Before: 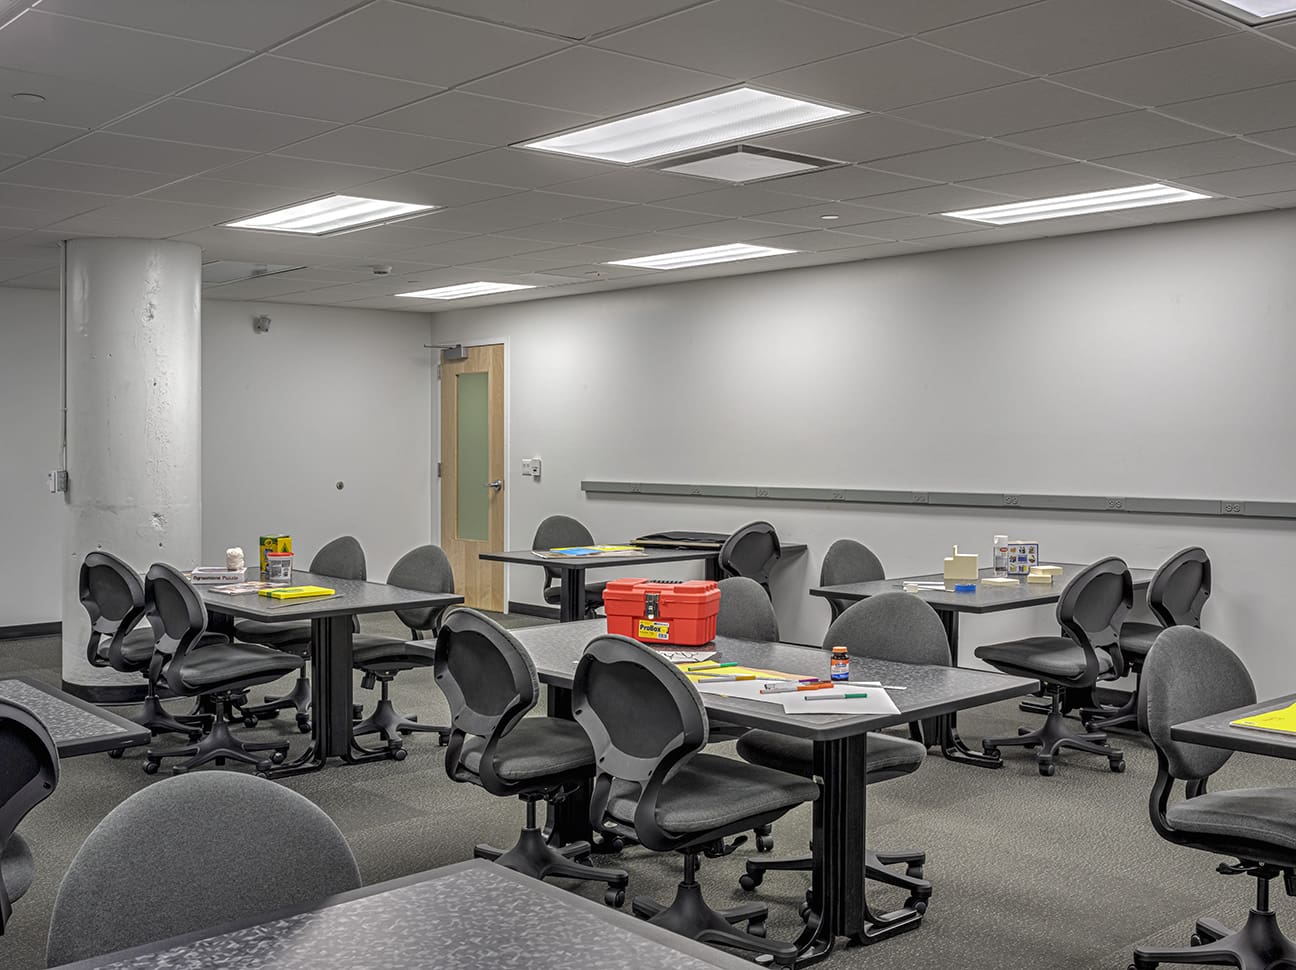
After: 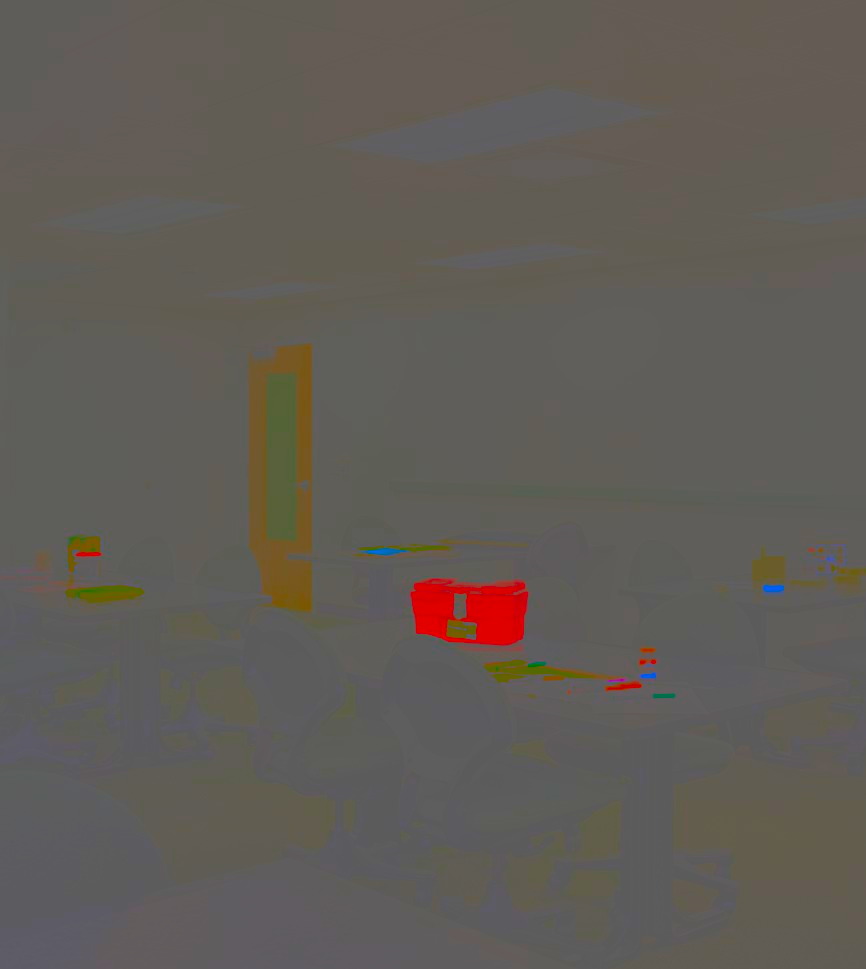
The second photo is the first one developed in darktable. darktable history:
contrast brightness saturation: contrast -0.986, brightness -0.168, saturation 0.761
crop and rotate: left 14.879%, right 18.246%
local contrast: mode bilateral grid, contrast 24, coarseness 61, detail 151%, midtone range 0.2
